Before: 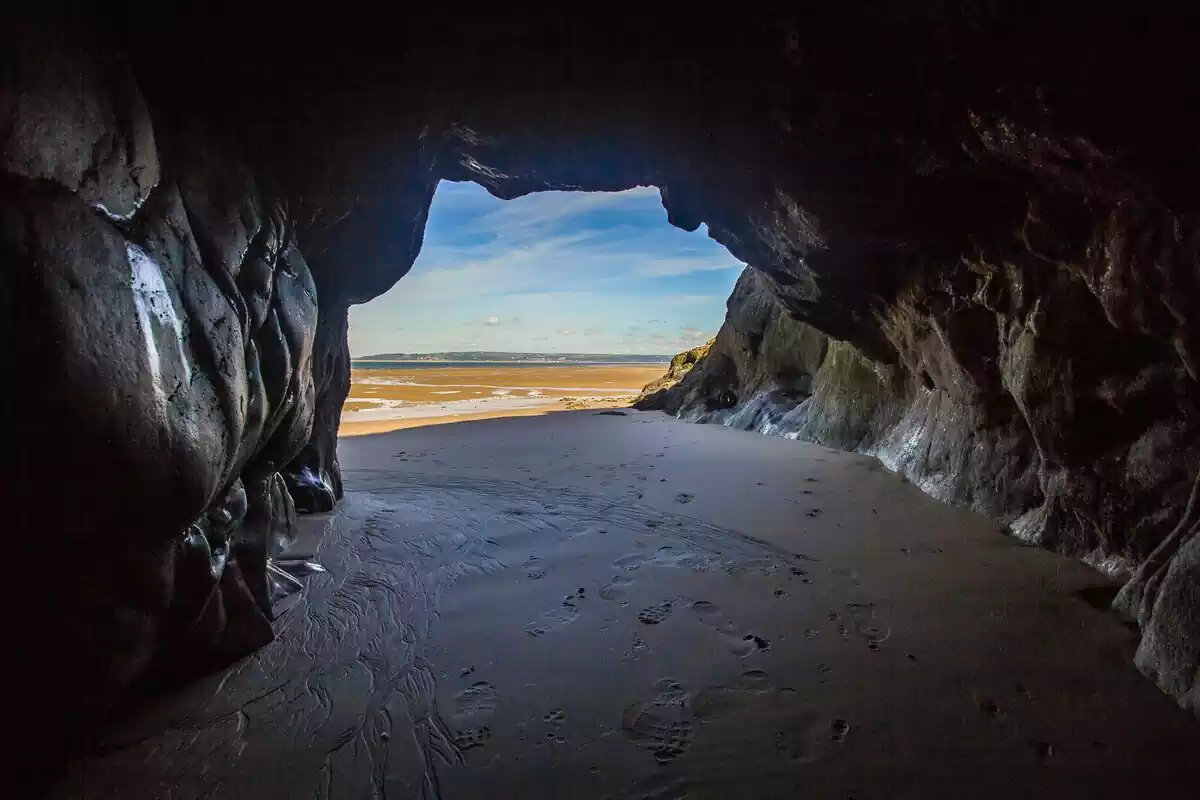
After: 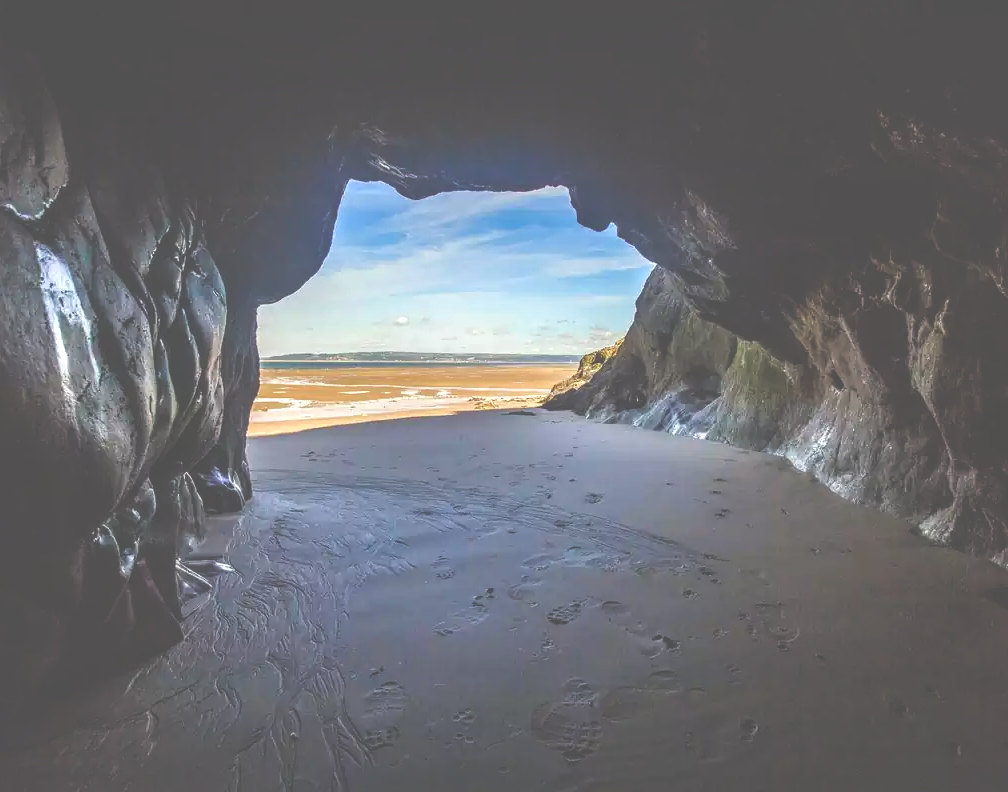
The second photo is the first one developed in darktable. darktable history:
contrast brightness saturation: saturation 0.1
color balance rgb: perceptual saturation grading › global saturation 20%, perceptual saturation grading › highlights -50%, perceptual saturation grading › shadows 30%, perceptual brilliance grading › global brilliance 10%, perceptual brilliance grading › shadows 15%
exposure: black level correction -0.062, exposure -0.05 EV, compensate highlight preservation false
crop: left 7.598%, right 7.873%
local contrast: on, module defaults
